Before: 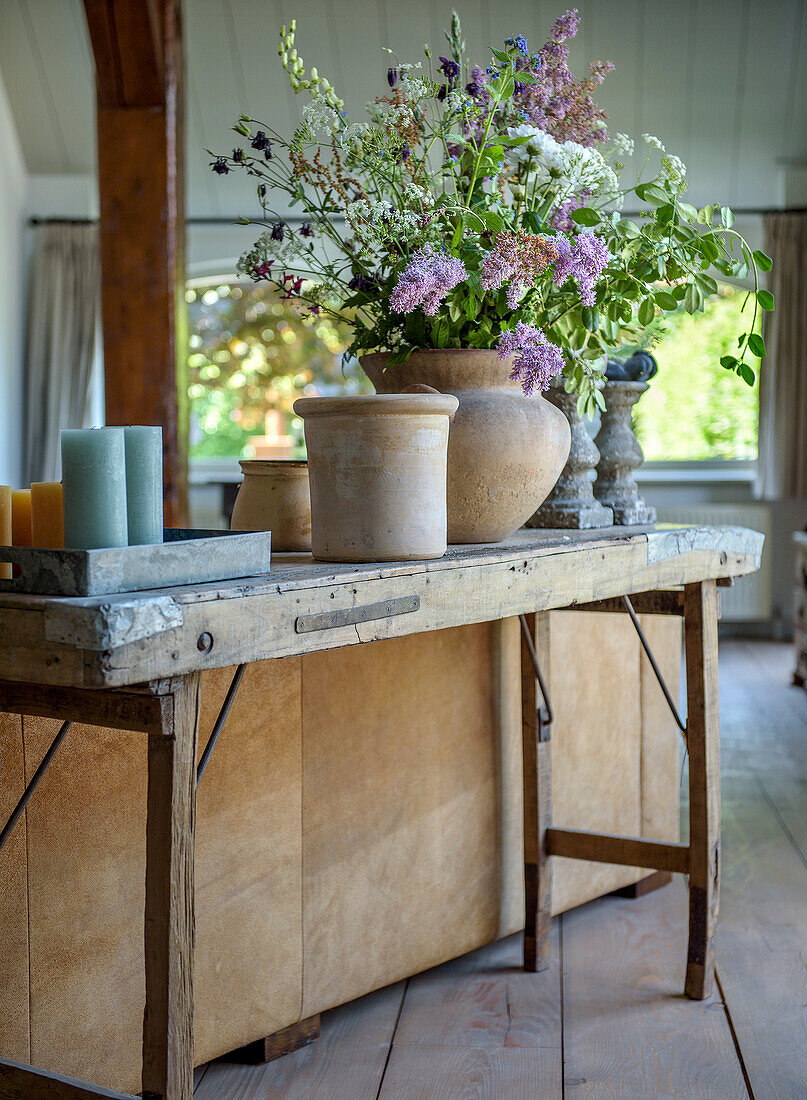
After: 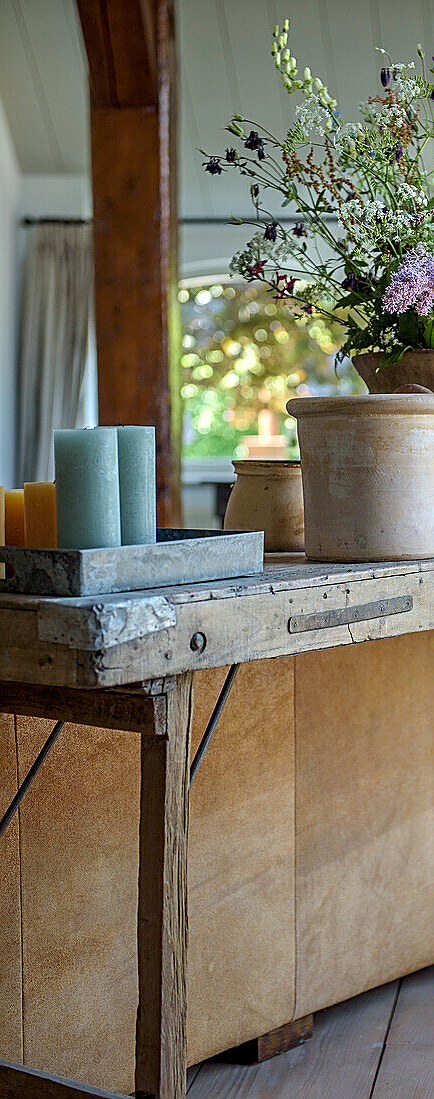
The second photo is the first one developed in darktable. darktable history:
crop: left 0.957%, right 45.214%, bottom 0.09%
sharpen: on, module defaults
tone equalizer: edges refinement/feathering 500, mask exposure compensation -1.57 EV, preserve details no
